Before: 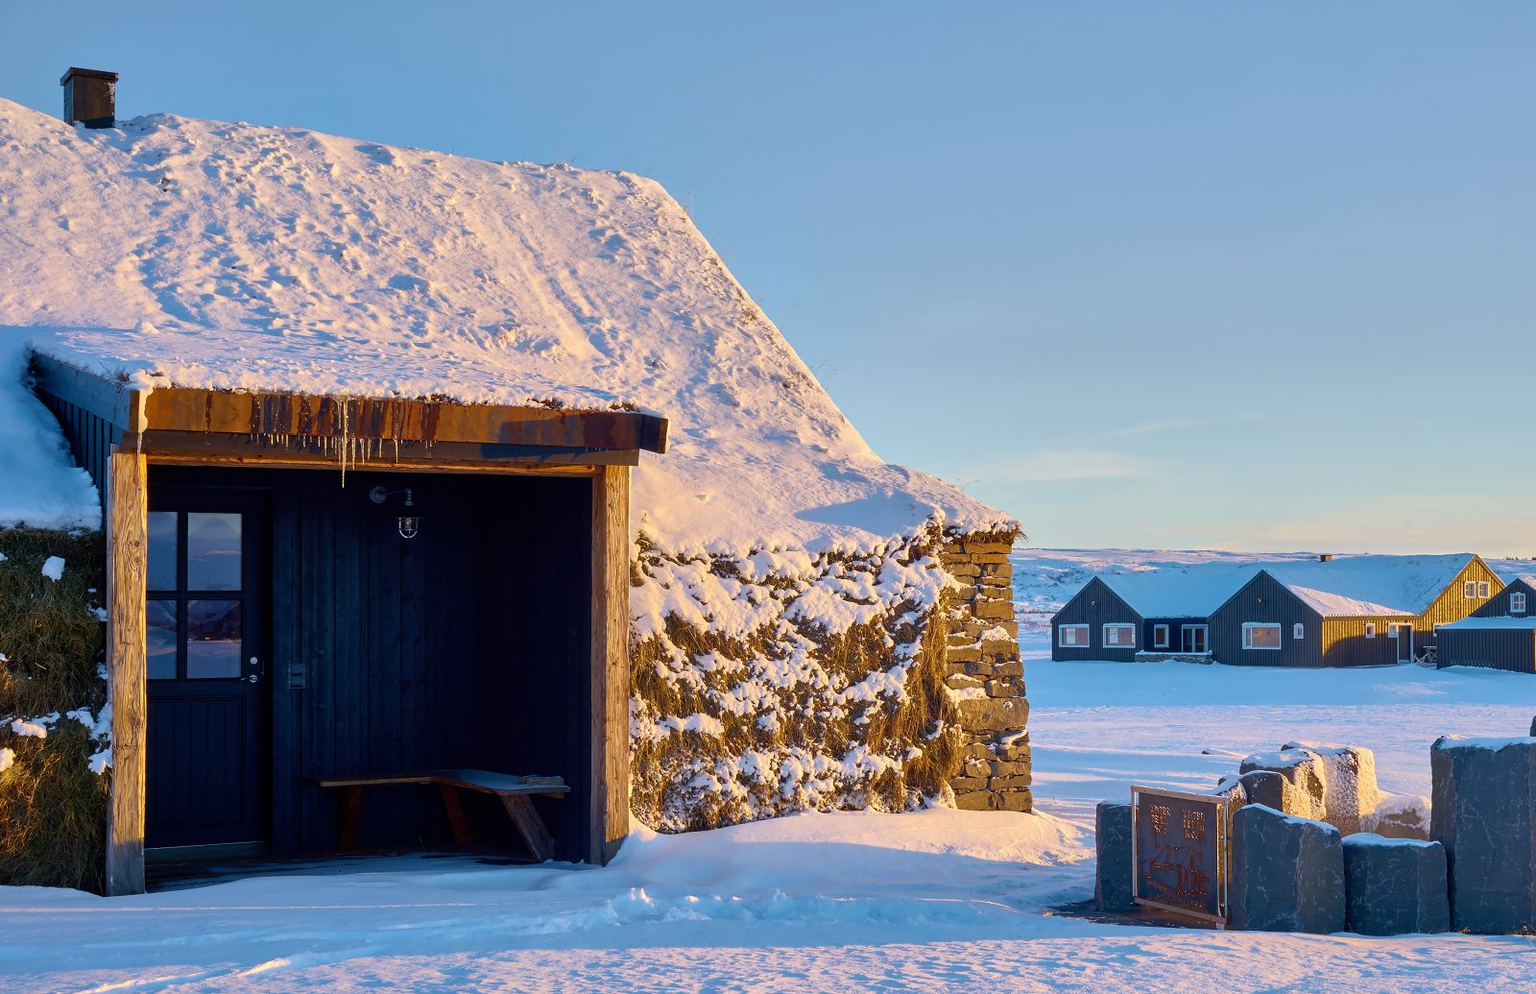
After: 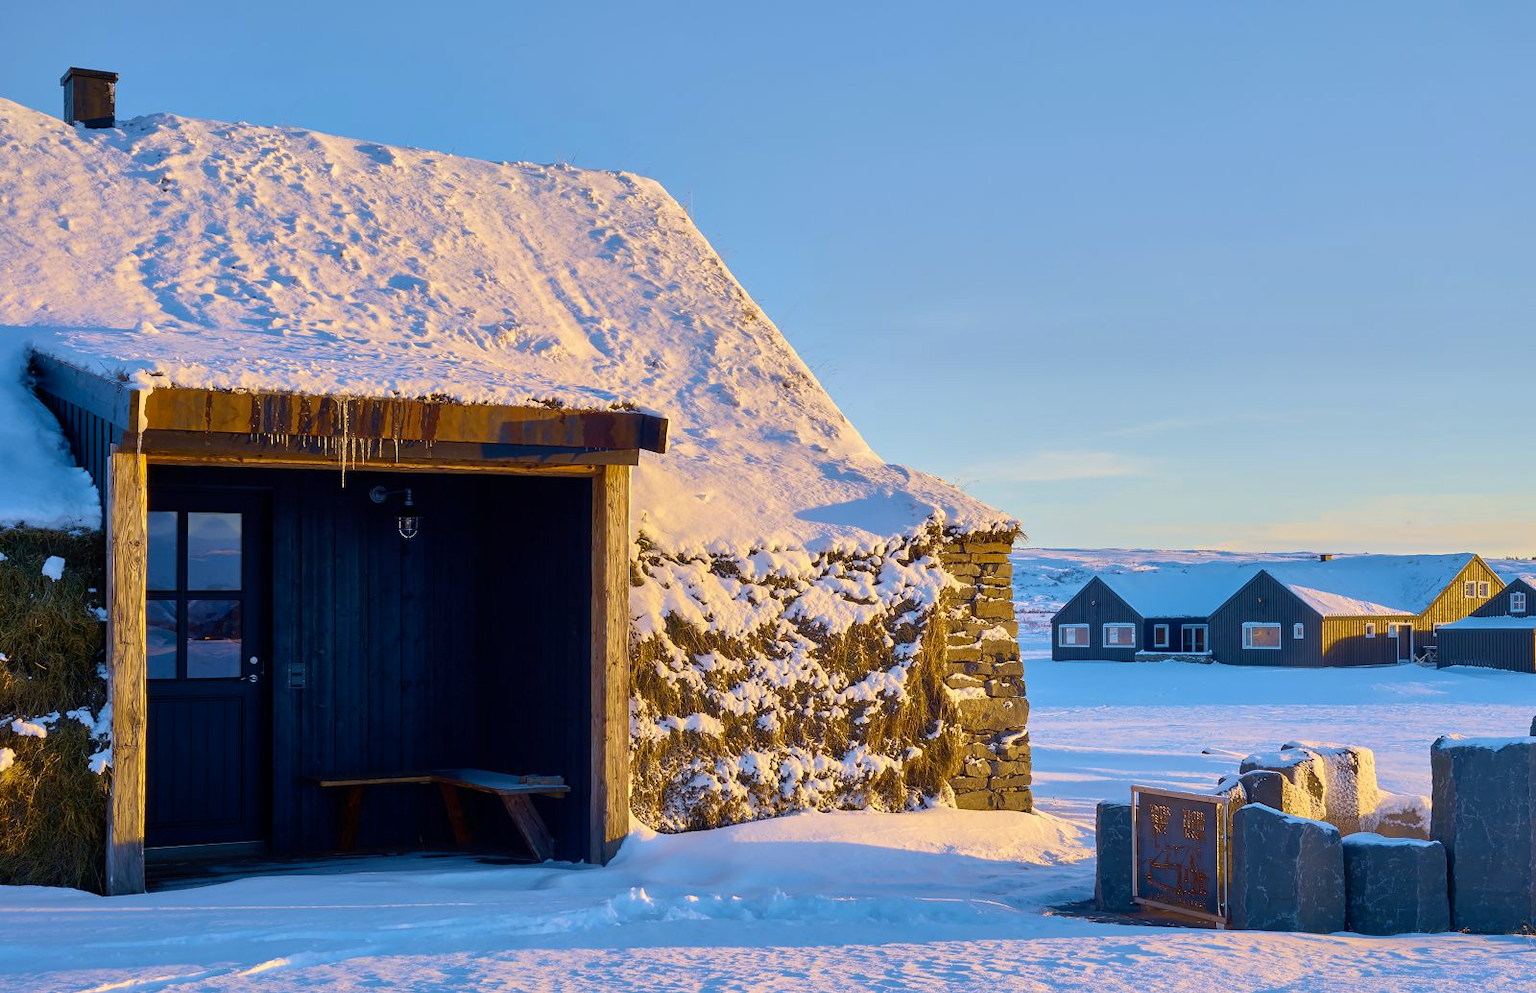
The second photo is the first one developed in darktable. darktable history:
velvia: on, module defaults
color contrast: green-magenta contrast 0.8, blue-yellow contrast 1.1, unbound 0
